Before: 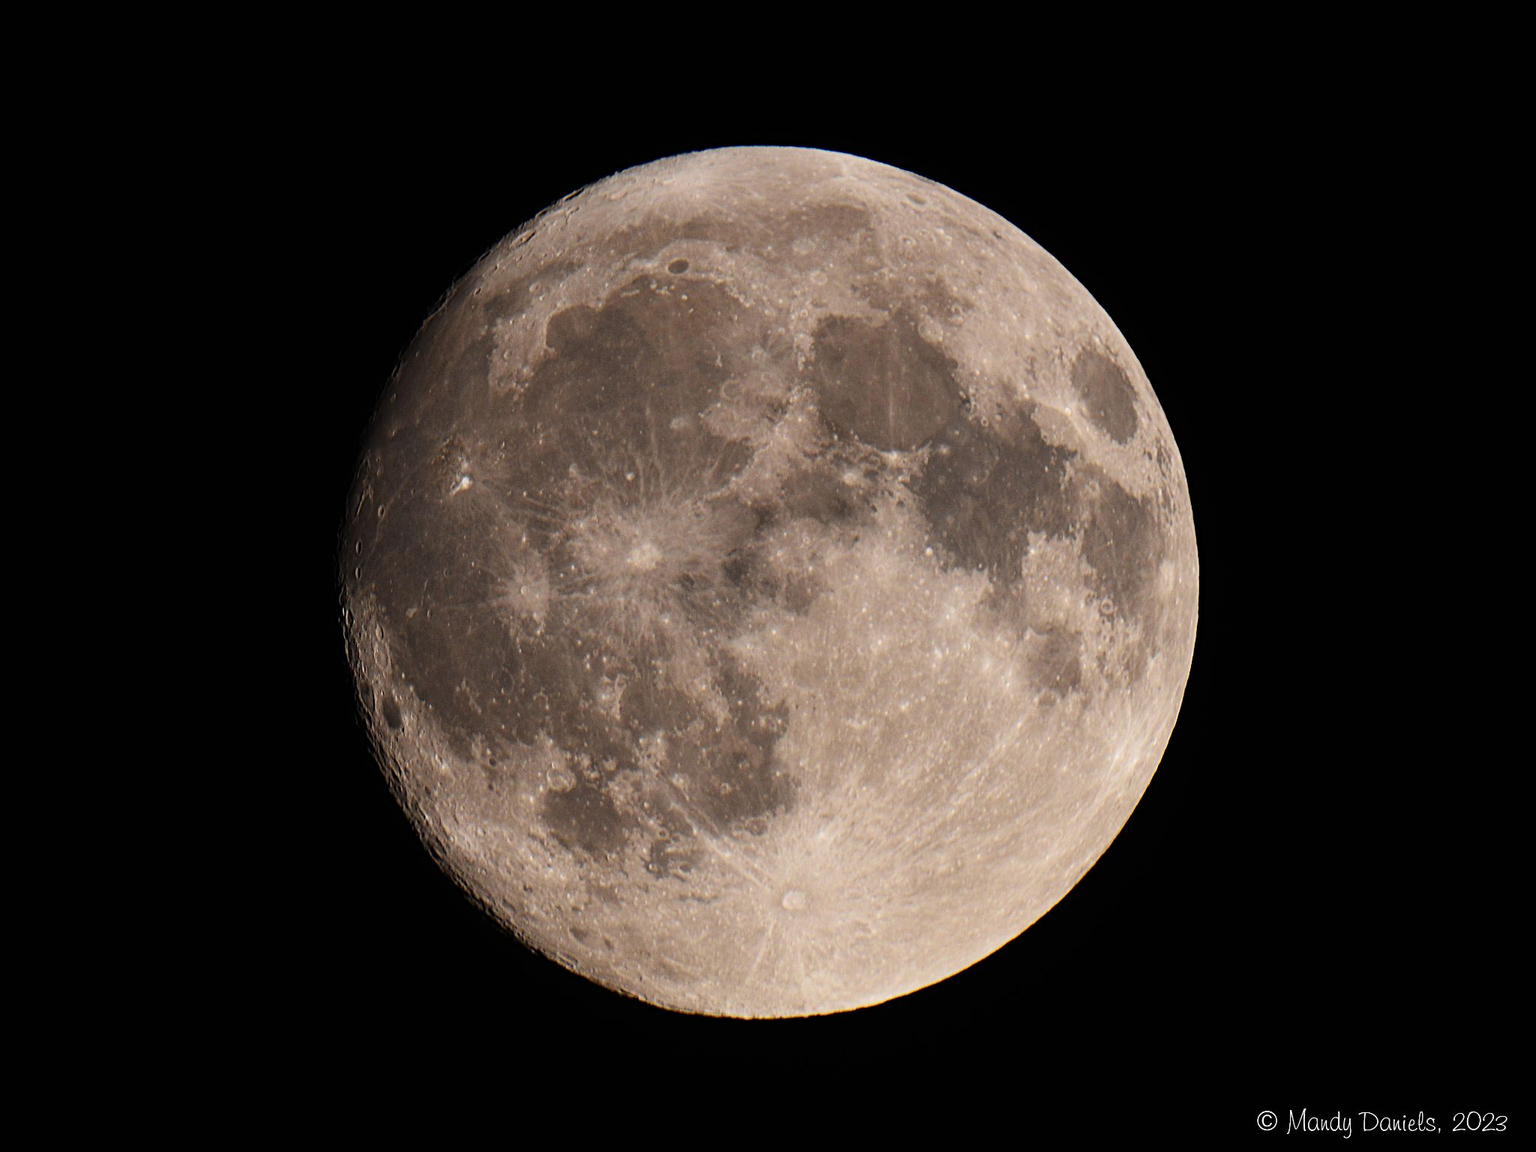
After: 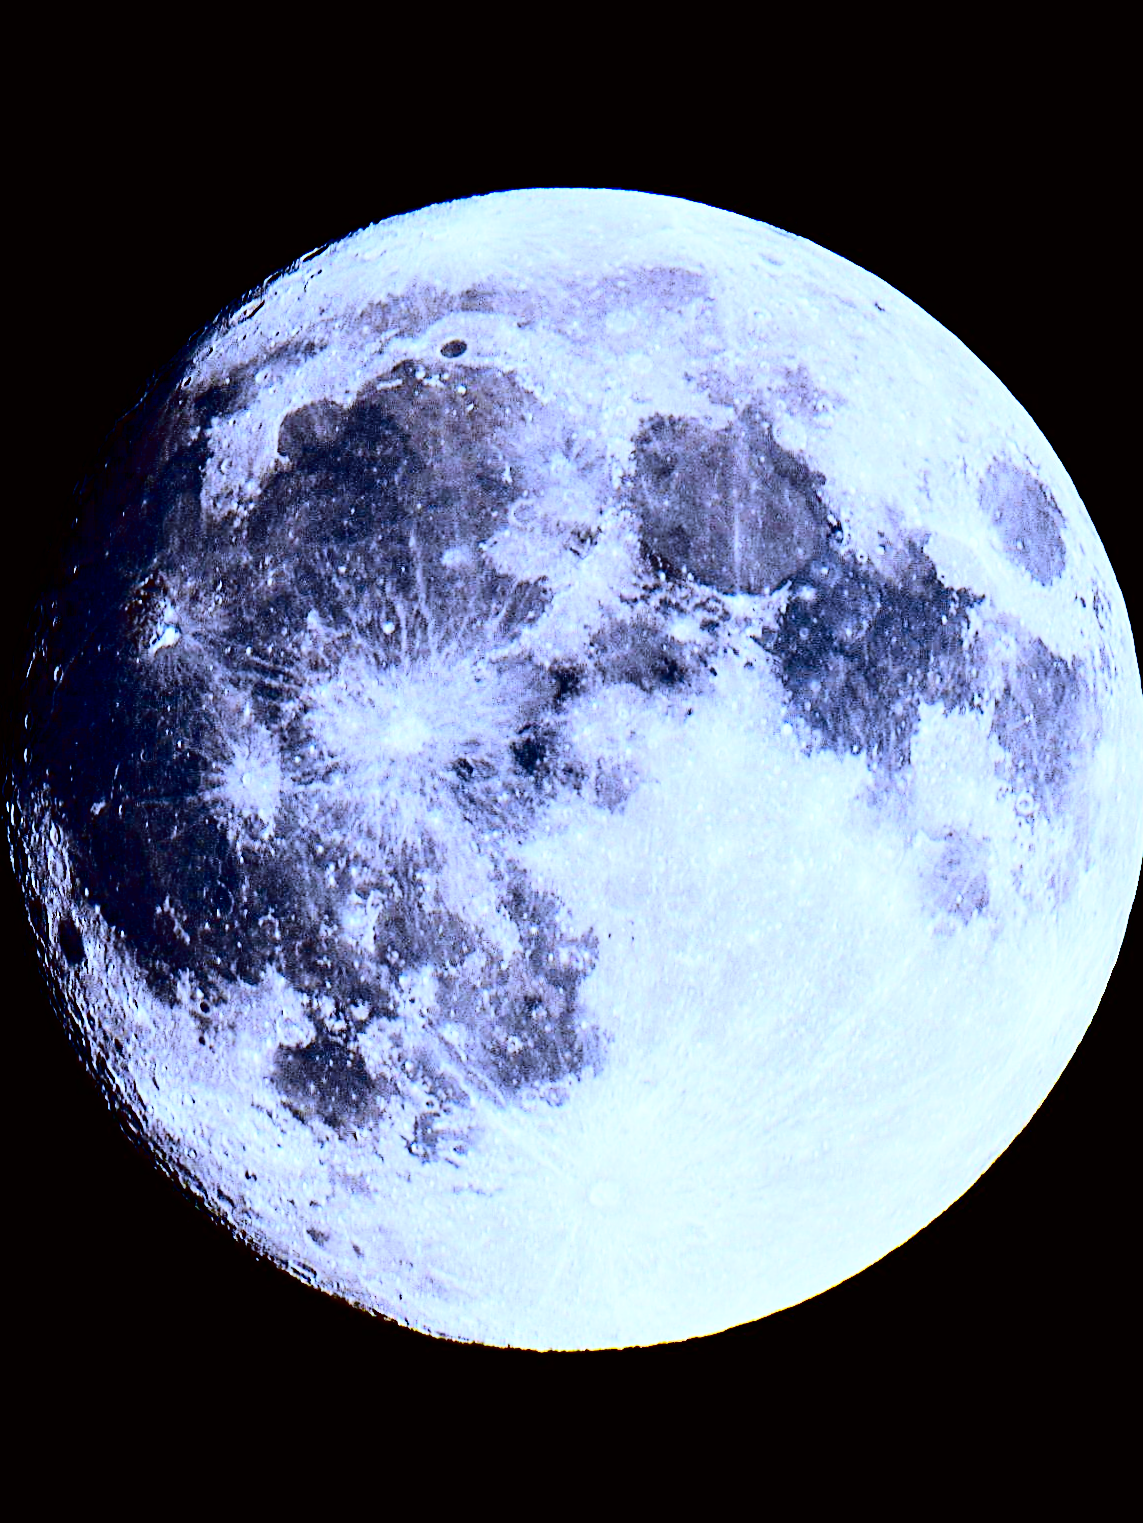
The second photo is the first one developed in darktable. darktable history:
crop: left 21.496%, right 22.254%
sharpen: on, module defaults
base curve: curves: ch0 [(0, 0) (0.032, 0.037) (0.105, 0.228) (0.435, 0.76) (0.856, 0.983) (1, 1)], preserve colors none
rotate and perspective: rotation 0.192°, lens shift (horizontal) -0.015, crop left 0.005, crop right 0.996, crop top 0.006, crop bottom 0.99
contrast brightness saturation: contrast 0.77, brightness -1, saturation 1
color balance: mode lift, gamma, gain (sRGB), lift [1, 0.99, 1.01, 0.992], gamma [1, 1.037, 0.974, 0.963]
white balance: red 0.766, blue 1.537
exposure: black level correction -0.028, compensate highlight preservation false
